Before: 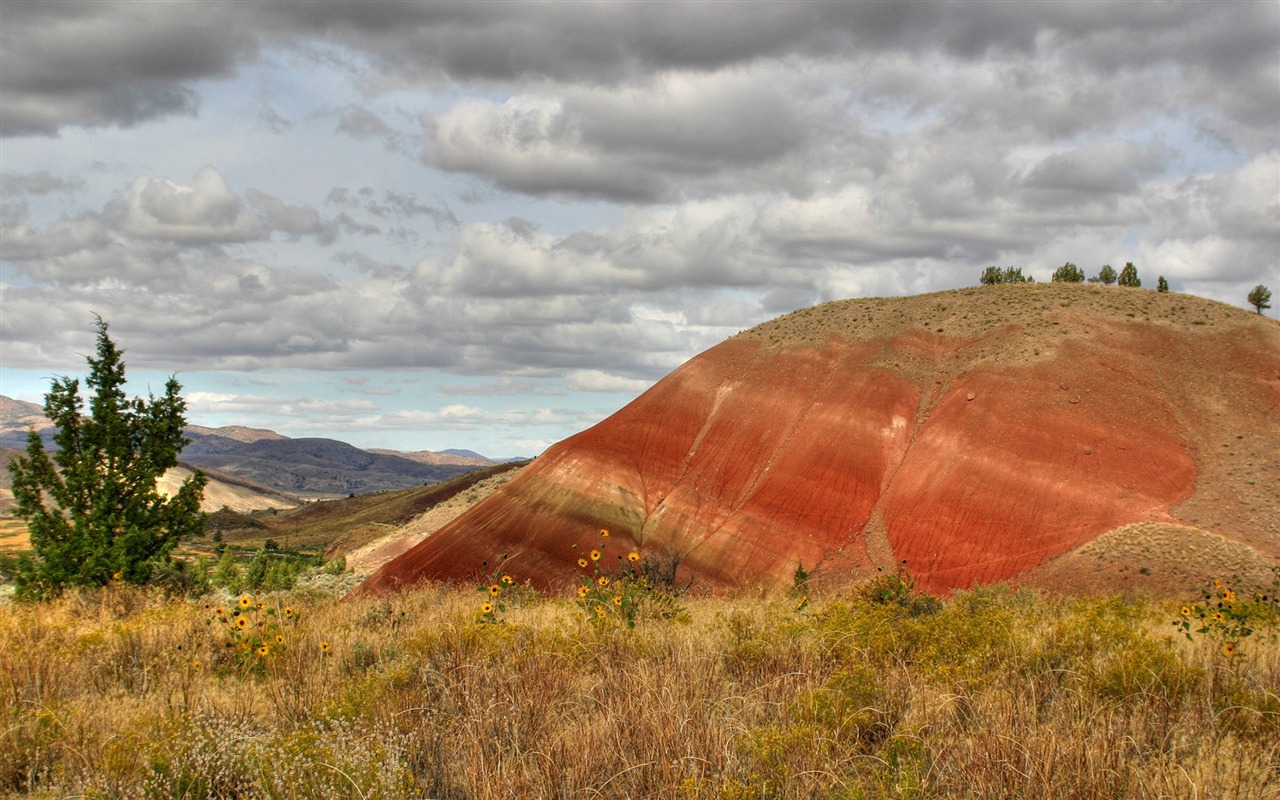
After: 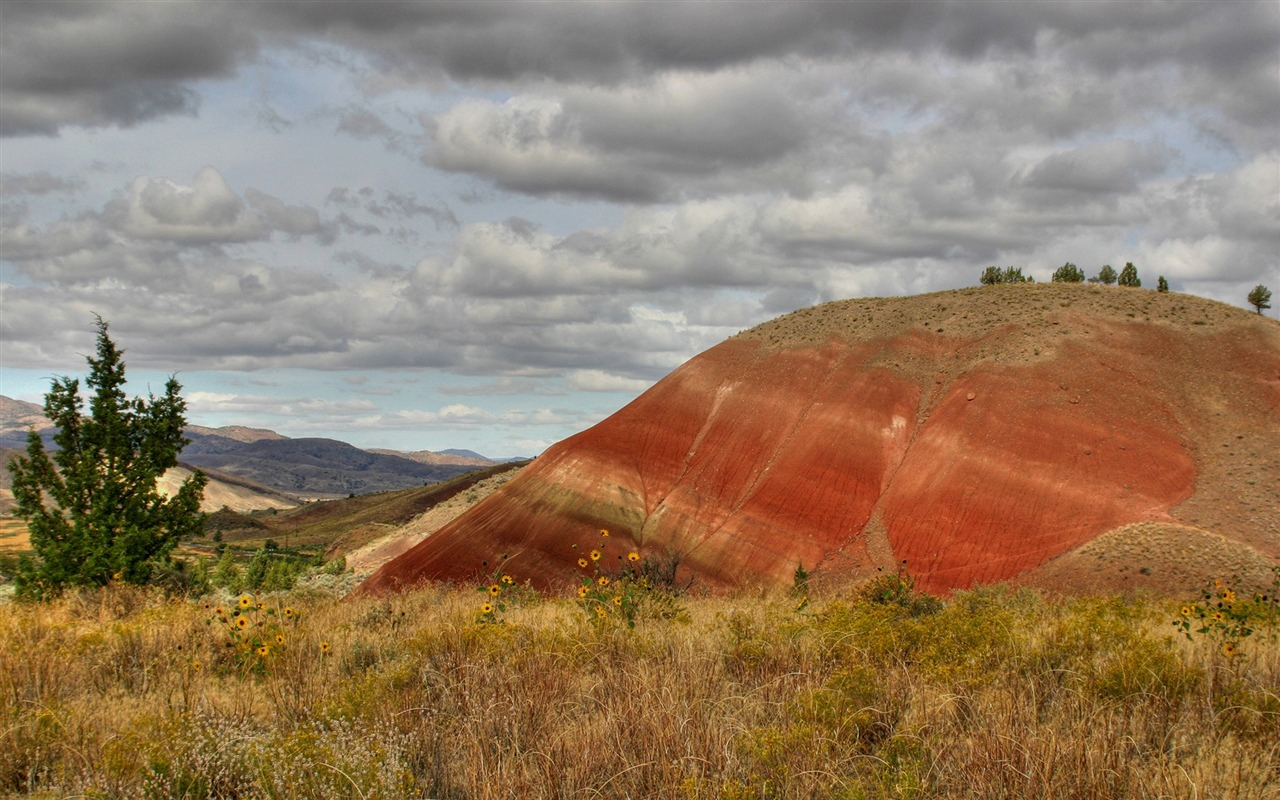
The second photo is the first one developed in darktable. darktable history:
exposure: exposure -0.288 EV, compensate highlight preservation false
